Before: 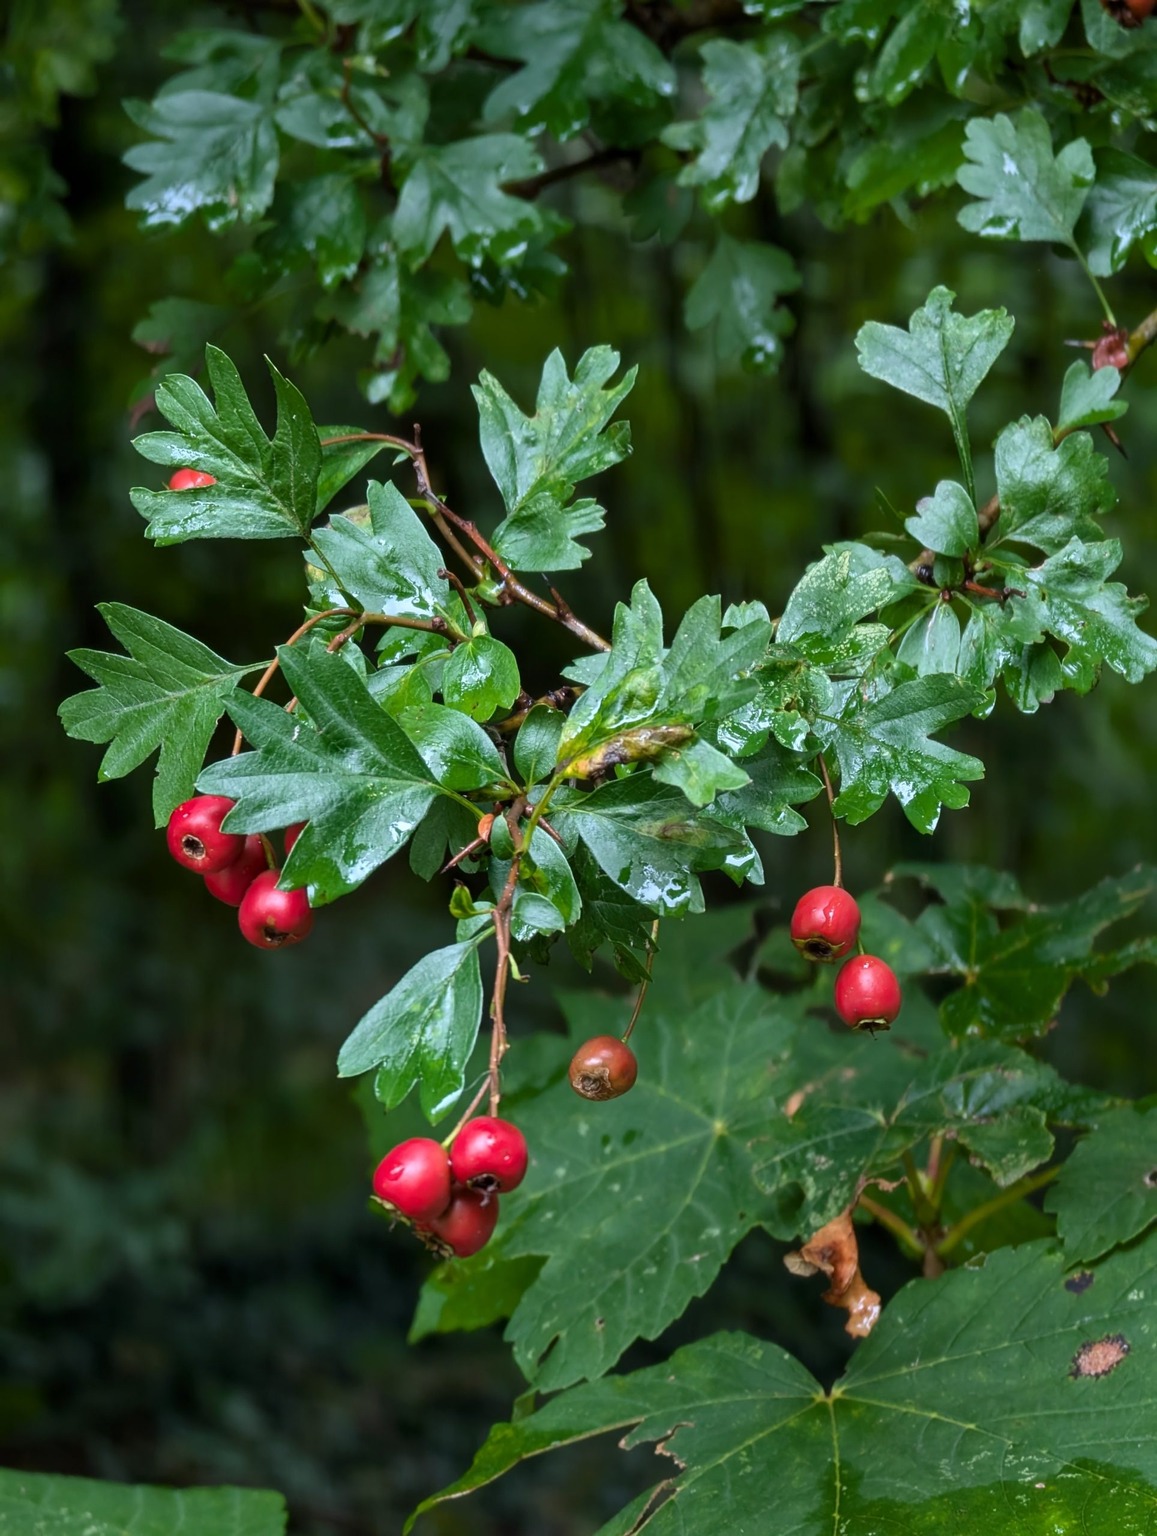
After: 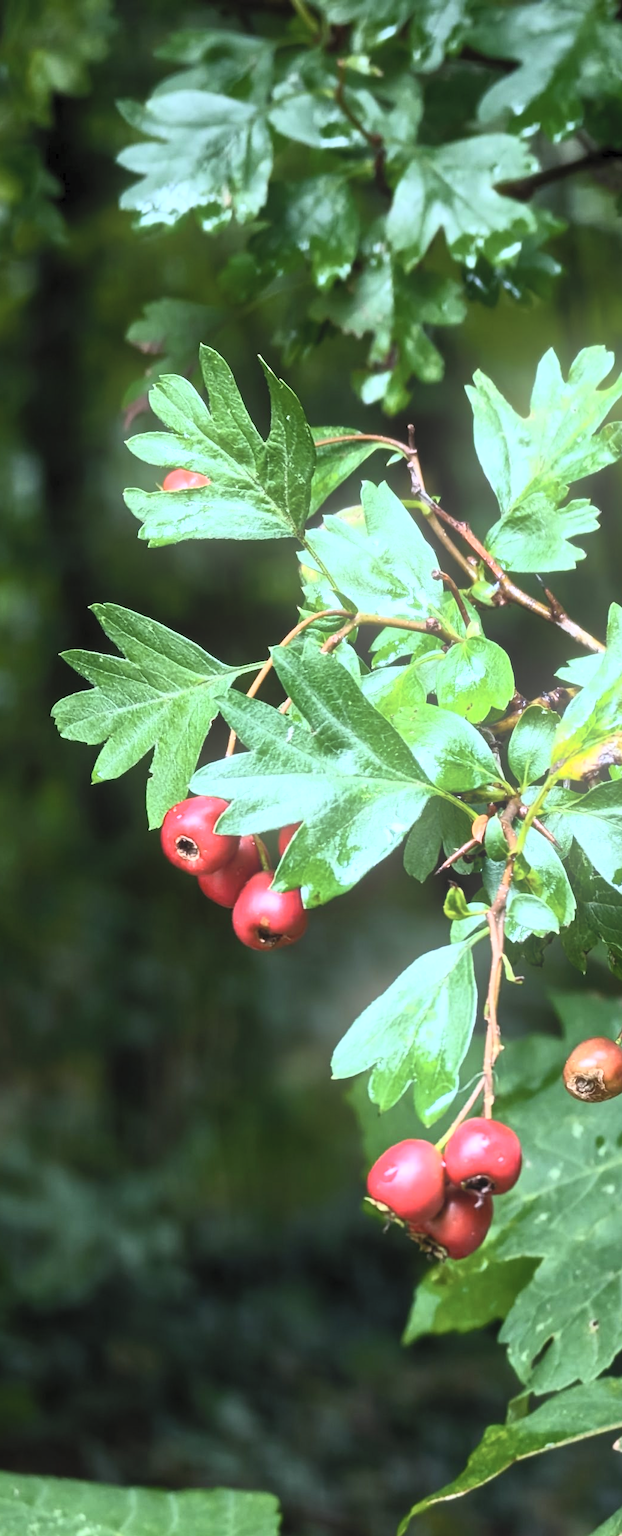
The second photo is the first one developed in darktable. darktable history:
crop: left 0.587%, right 45.588%, bottom 0.086%
contrast brightness saturation: contrast 0.39, brightness 0.53
bloom: size 15%, threshold 97%, strength 7%
tone equalizer: -8 EV -0.417 EV, -7 EV -0.389 EV, -6 EV -0.333 EV, -5 EV -0.222 EV, -3 EV 0.222 EV, -2 EV 0.333 EV, -1 EV 0.389 EV, +0 EV 0.417 EV, edges refinement/feathering 500, mask exposure compensation -1.57 EV, preserve details no
white balance: red 0.98, blue 1.034
exposure: exposure 0.2 EV, compensate highlight preservation false
